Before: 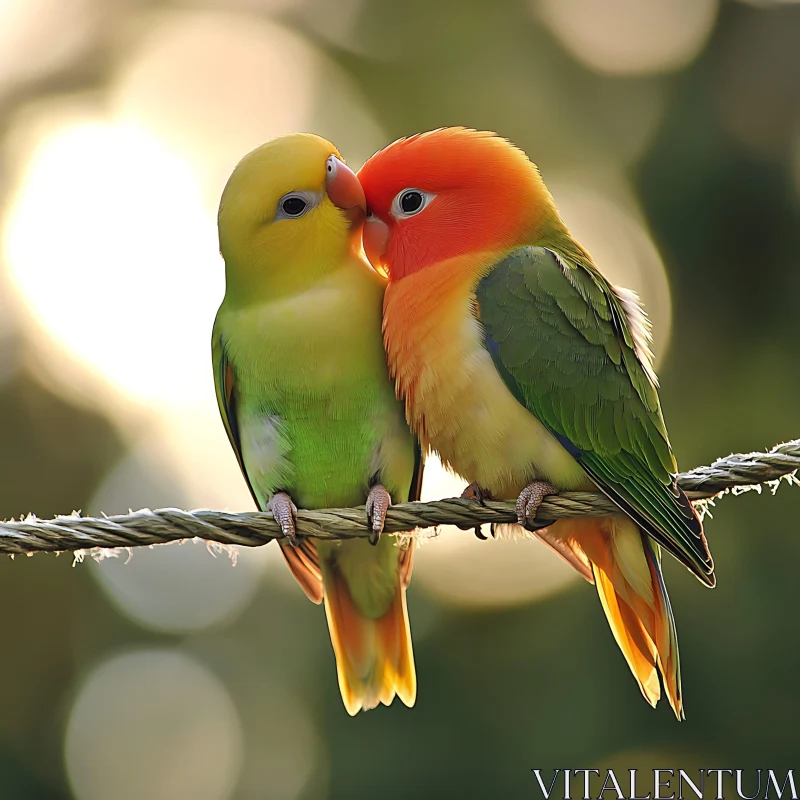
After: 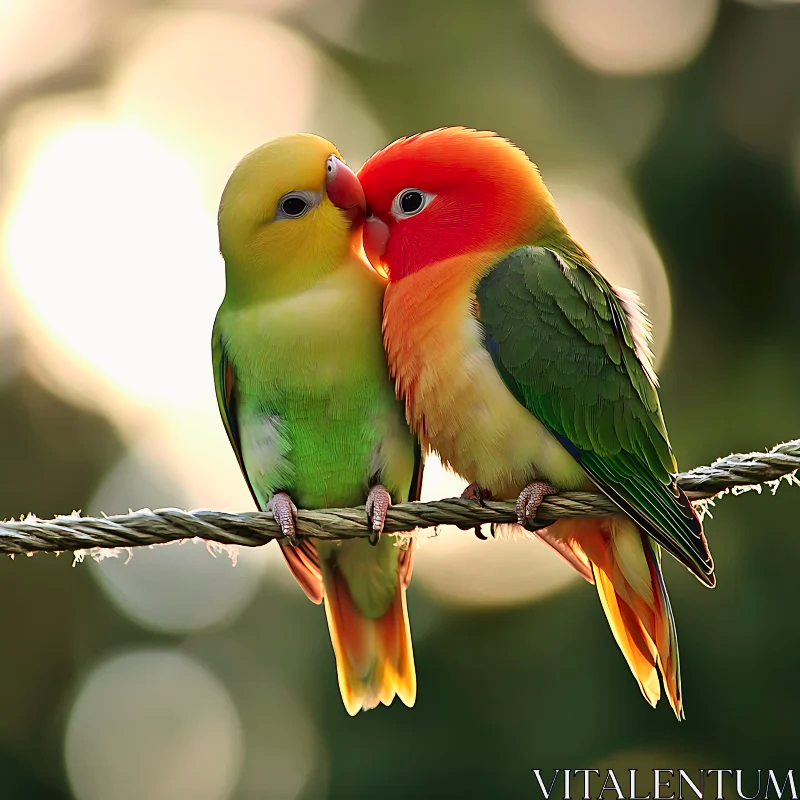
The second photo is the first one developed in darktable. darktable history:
tone curve: curves: ch0 [(0, 0) (0.059, 0.027) (0.178, 0.105) (0.292, 0.233) (0.485, 0.472) (0.837, 0.887) (1, 0.983)]; ch1 [(0, 0) (0.23, 0.166) (0.34, 0.298) (0.371, 0.334) (0.435, 0.413) (0.477, 0.469) (0.499, 0.498) (0.534, 0.551) (0.56, 0.585) (0.754, 0.801) (1, 1)]; ch2 [(0, 0) (0.431, 0.414) (0.498, 0.503) (0.524, 0.531) (0.568, 0.567) (0.6, 0.597) (0.65, 0.651) (0.752, 0.764) (1, 1)], color space Lab, independent channels, preserve colors none
